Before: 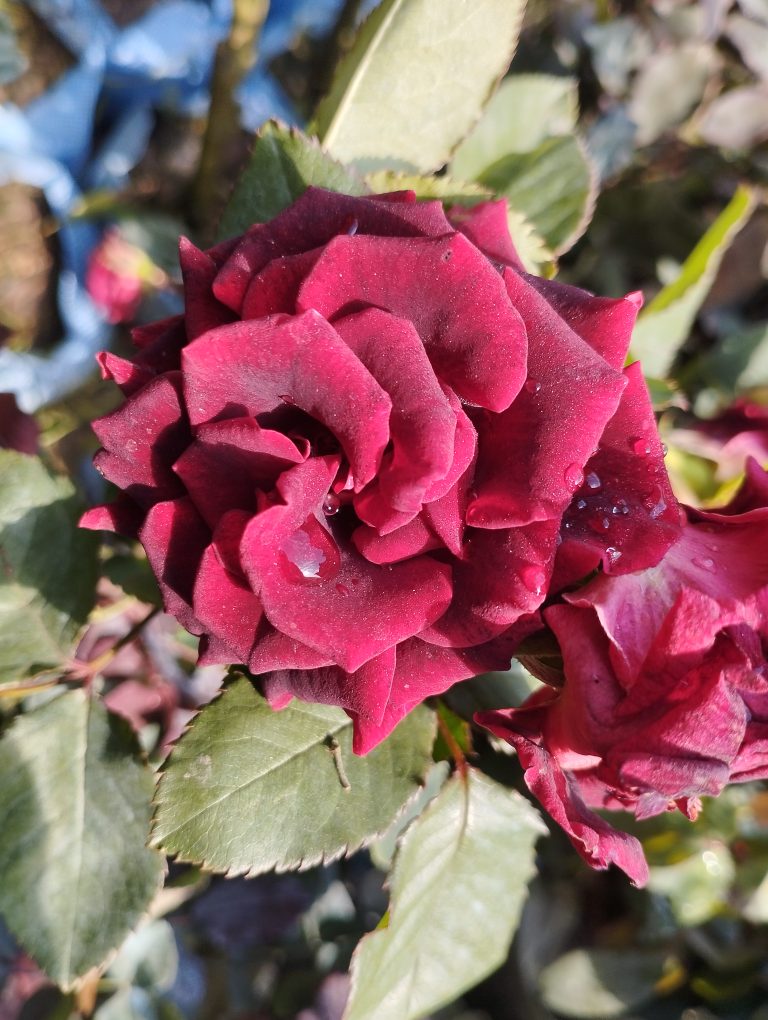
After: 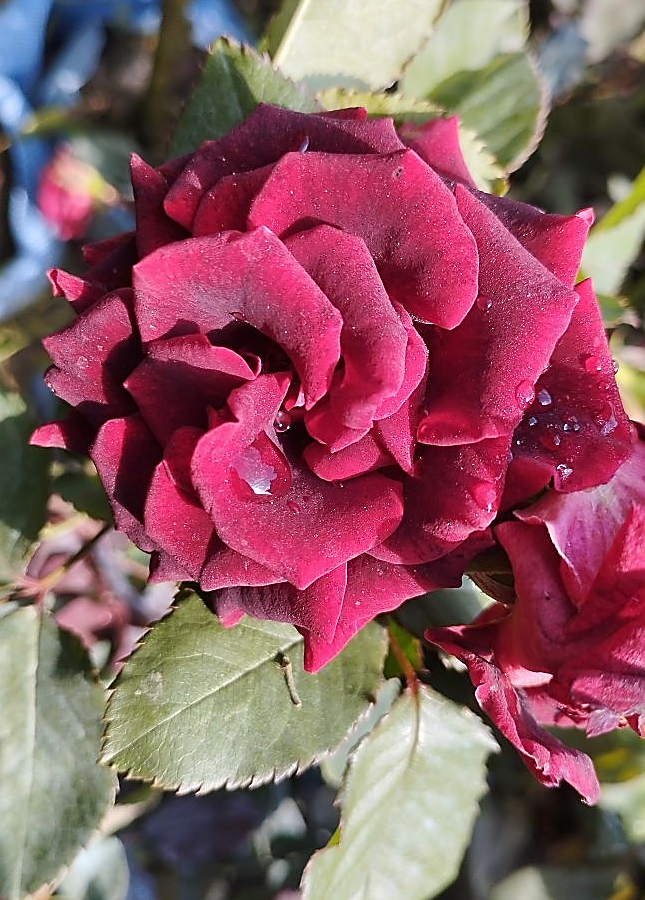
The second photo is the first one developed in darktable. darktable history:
crop: left 6.446%, top 8.188%, right 9.538%, bottom 3.548%
sharpen: radius 1.4, amount 1.25, threshold 0.7
white balance: red 0.983, blue 1.036
